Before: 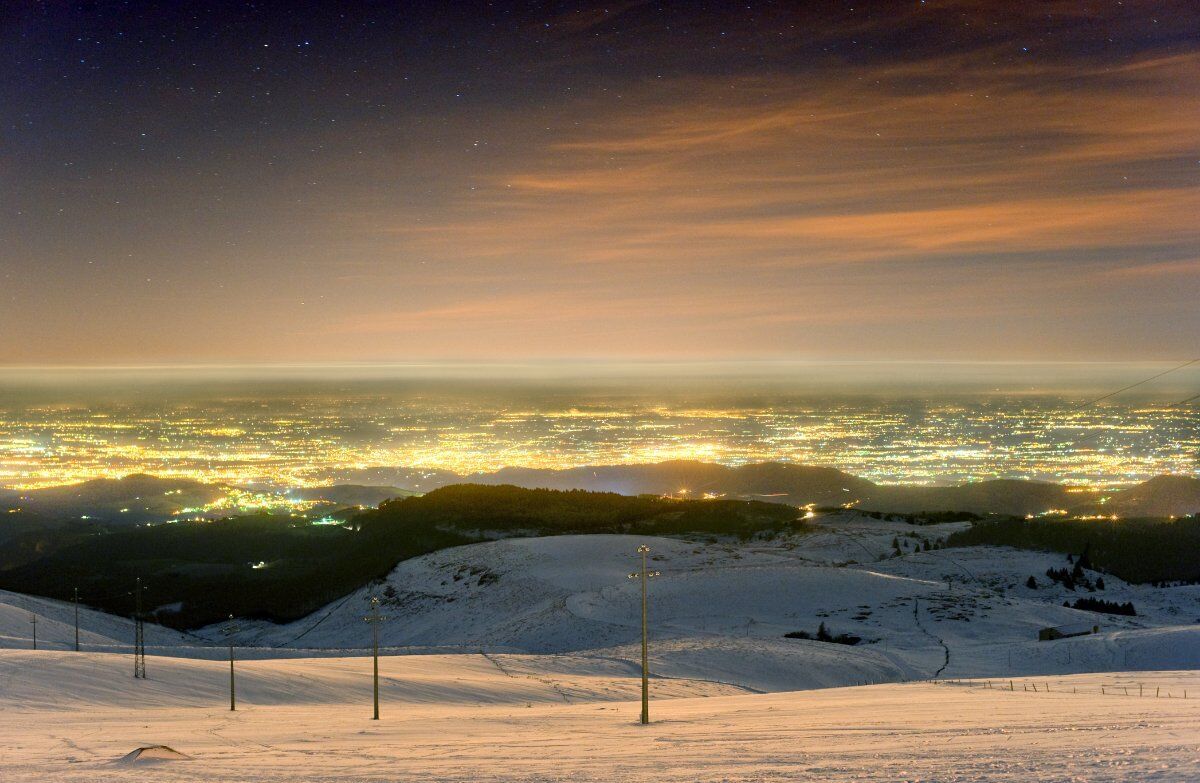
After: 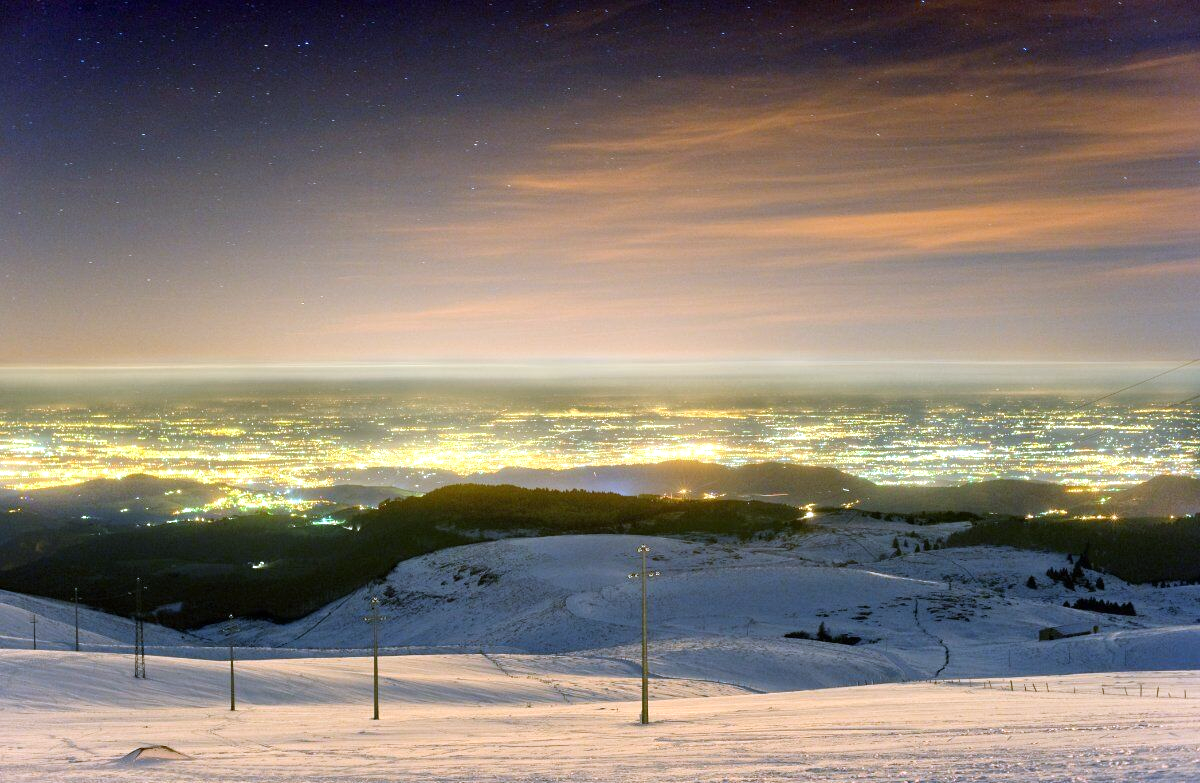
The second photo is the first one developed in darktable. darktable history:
rotate and perspective: automatic cropping off
exposure: black level correction 0, exposure 0.4 EV, compensate exposure bias true, compensate highlight preservation false
white balance: red 0.948, green 1.02, blue 1.176
